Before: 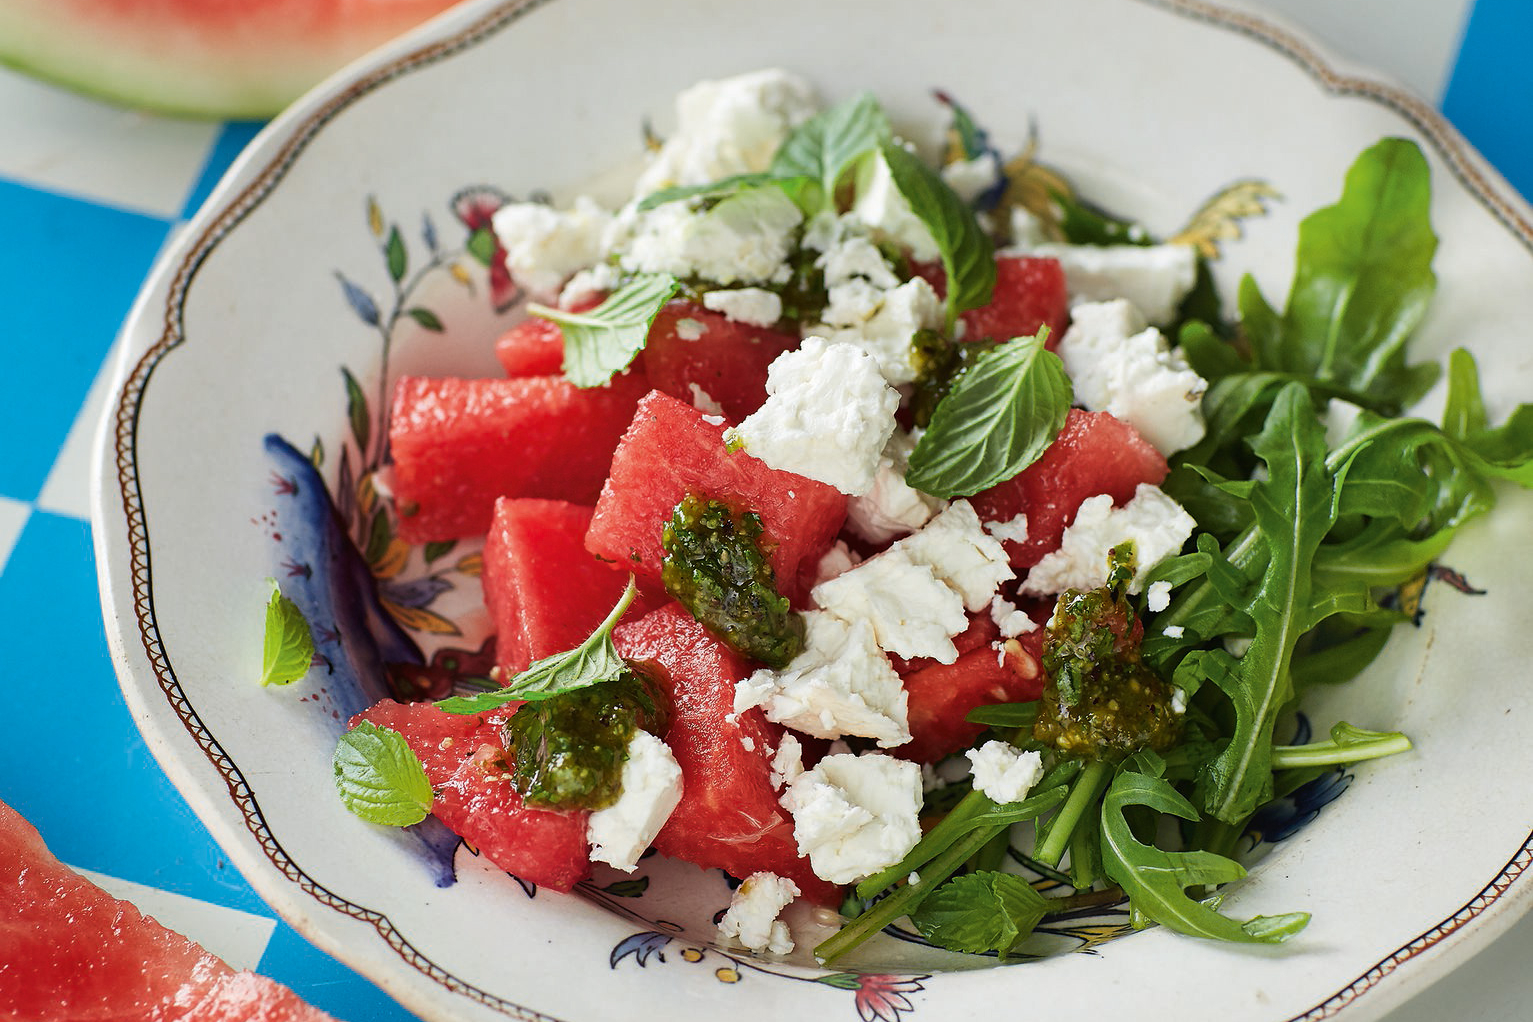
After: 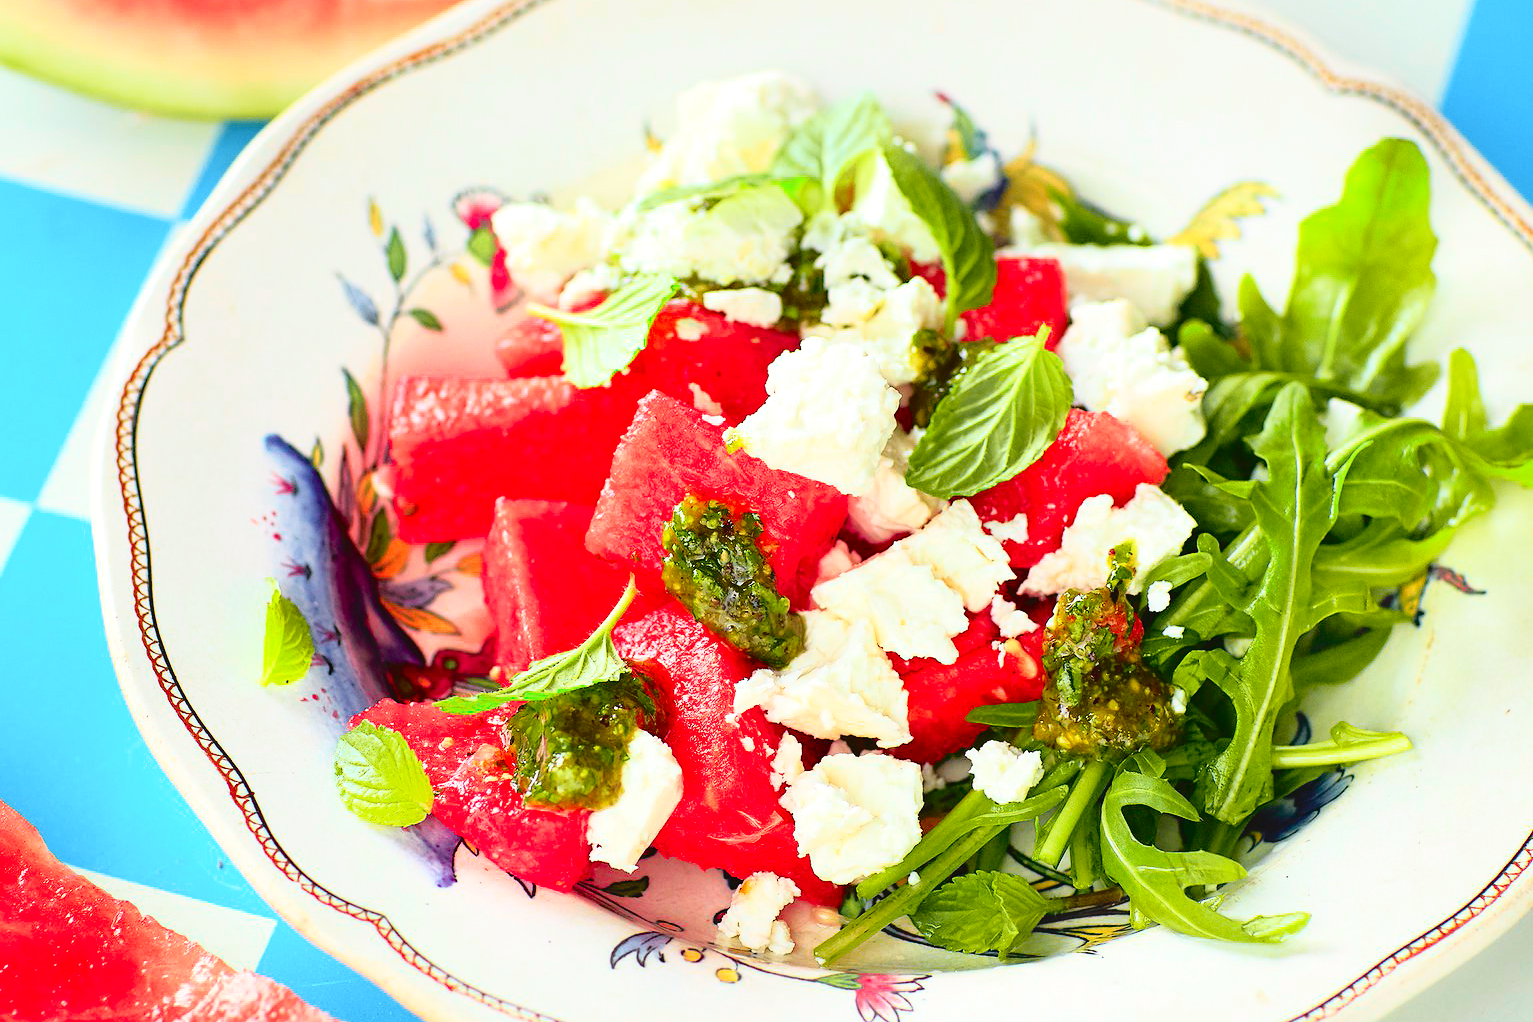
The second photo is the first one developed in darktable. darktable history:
levels: levels [0, 0.43, 0.984]
tone equalizer: -8 EV -0.379 EV, -7 EV -0.36 EV, -6 EV -0.313 EV, -5 EV -0.228 EV, -3 EV 0.22 EV, -2 EV 0.337 EV, -1 EV 0.371 EV, +0 EV 0.438 EV
tone curve: curves: ch0 [(0, 0.005) (0.103, 0.097) (0.18, 0.22) (0.378, 0.482) (0.504, 0.631) (0.663, 0.801) (0.834, 0.914) (1, 0.971)]; ch1 [(0, 0) (0.172, 0.123) (0.324, 0.253) (0.396, 0.388) (0.478, 0.461) (0.499, 0.498) (0.522, 0.528) (0.604, 0.692) (0.704, 0.818) (1, 1)]; ch2 [(0, 0) (0.411, 0.424) (0.496, 0.5) (0.515, 0.519) (0.555, 0.585) (0.628, 0.703) (1, 1)], color space Lab, independent channels, preserve colors none
